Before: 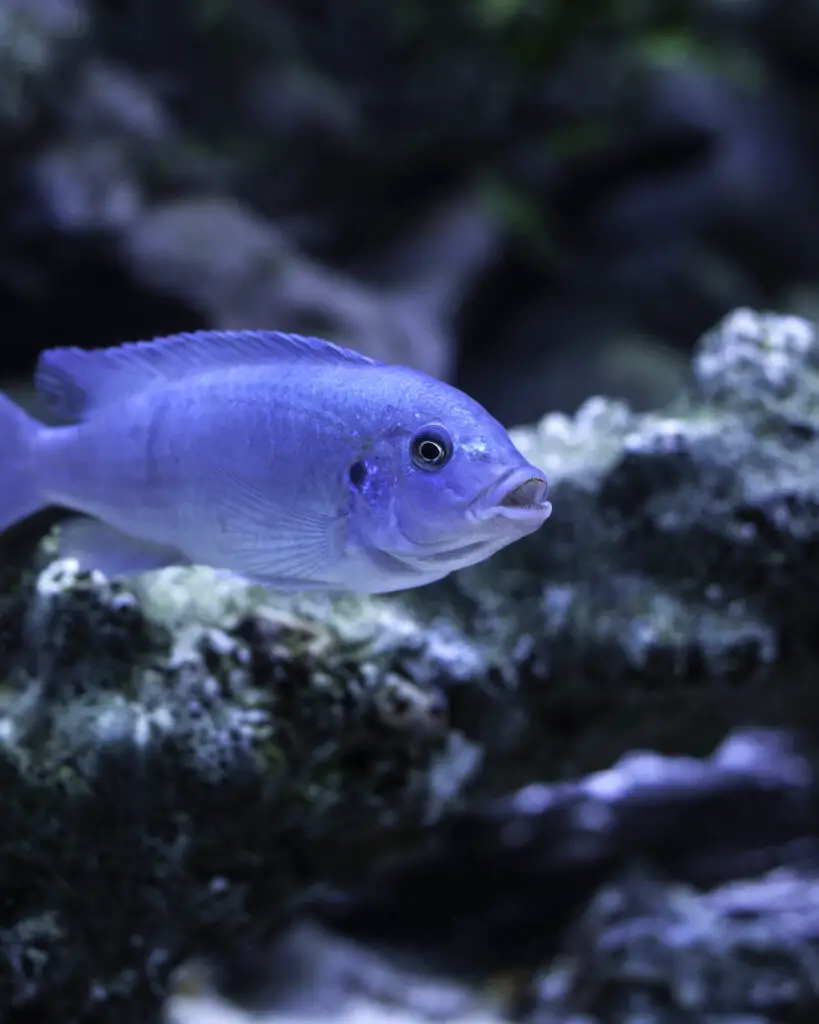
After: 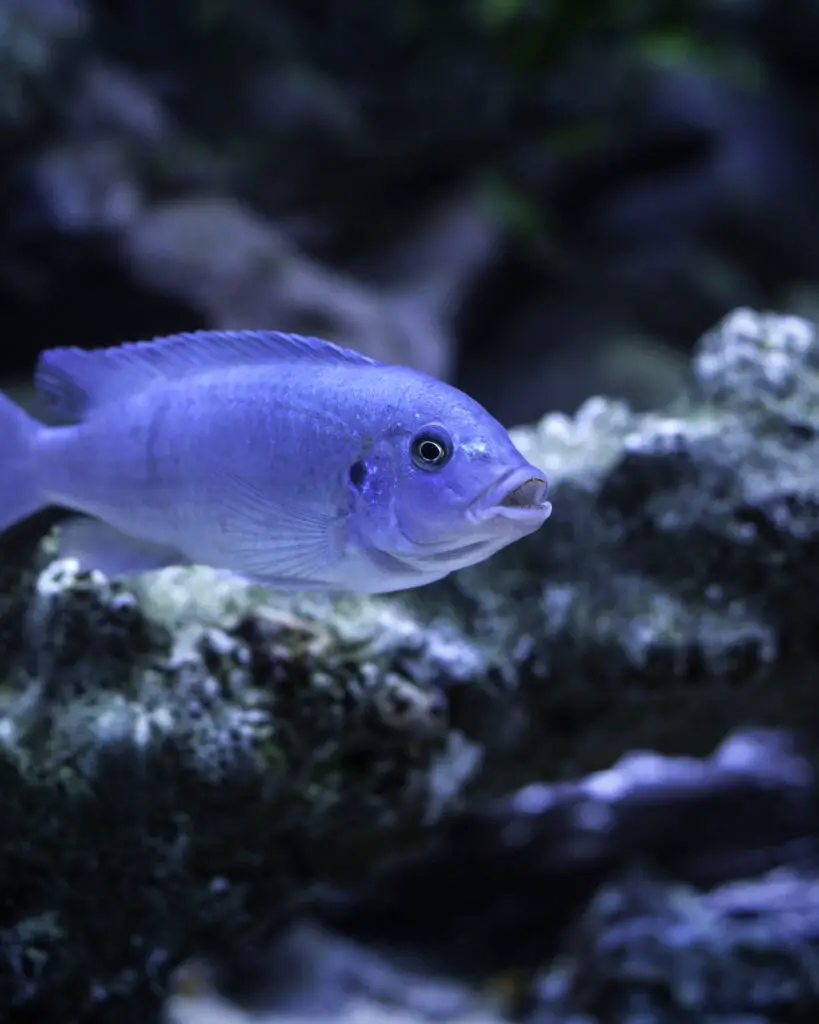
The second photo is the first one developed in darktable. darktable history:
vignetting: fall-off radius 100.34%, saturation 0.384, width/height ratio 1.338
